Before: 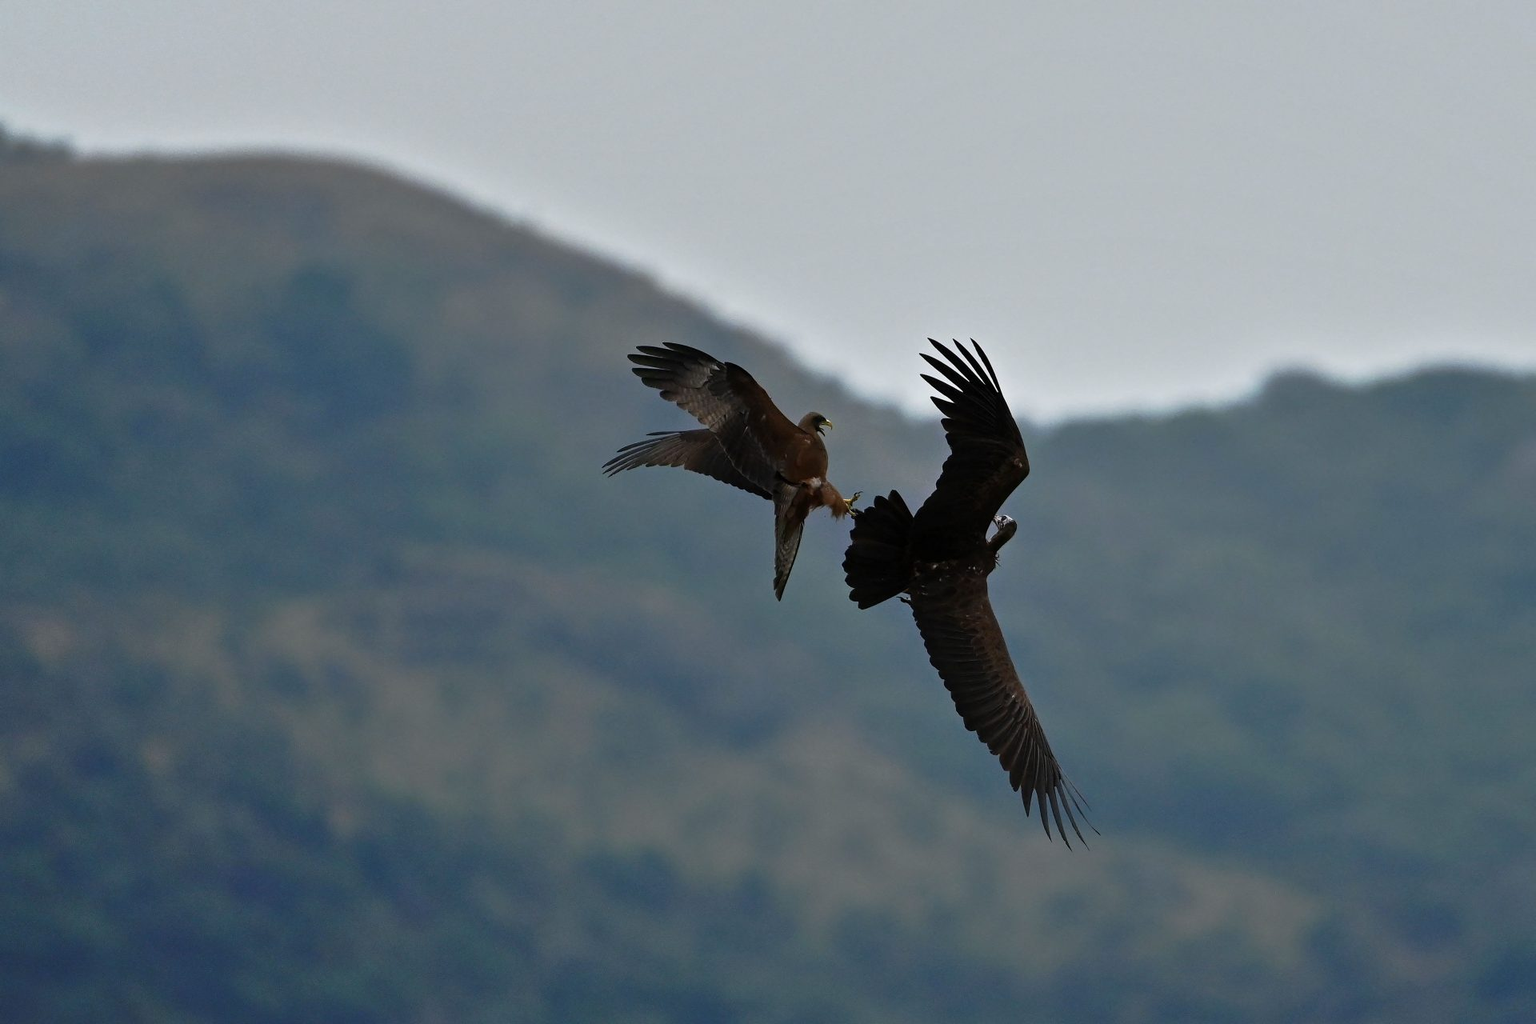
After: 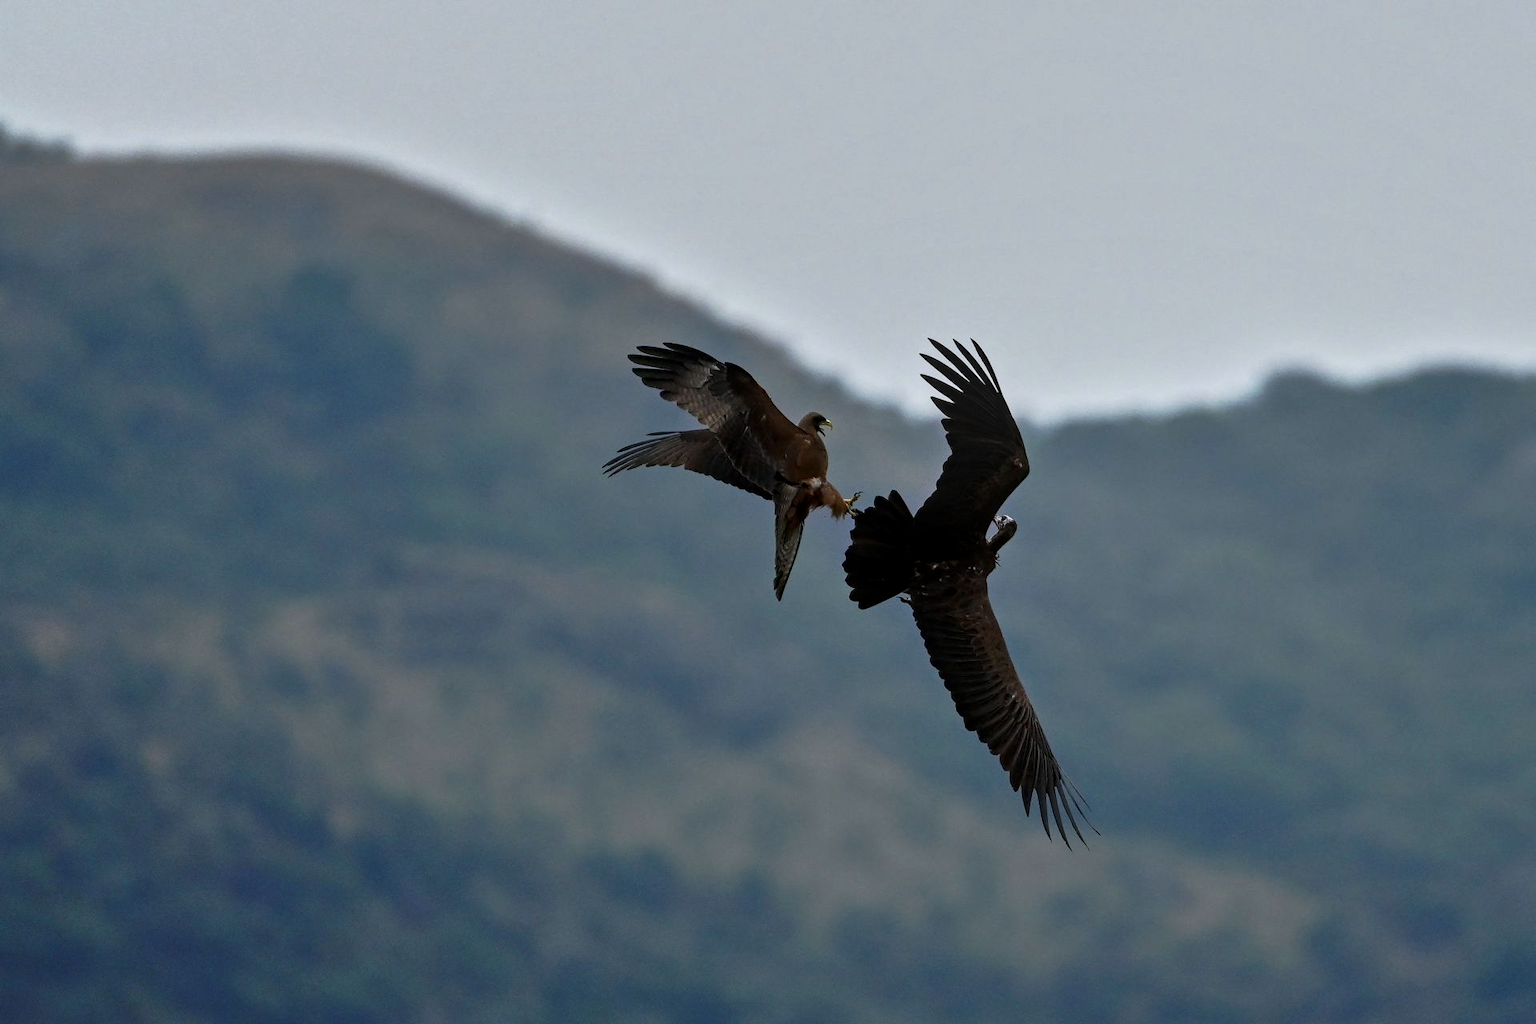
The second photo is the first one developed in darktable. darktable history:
white balance: red 0.988, blue 1.017
local contrast: on, module defaults
